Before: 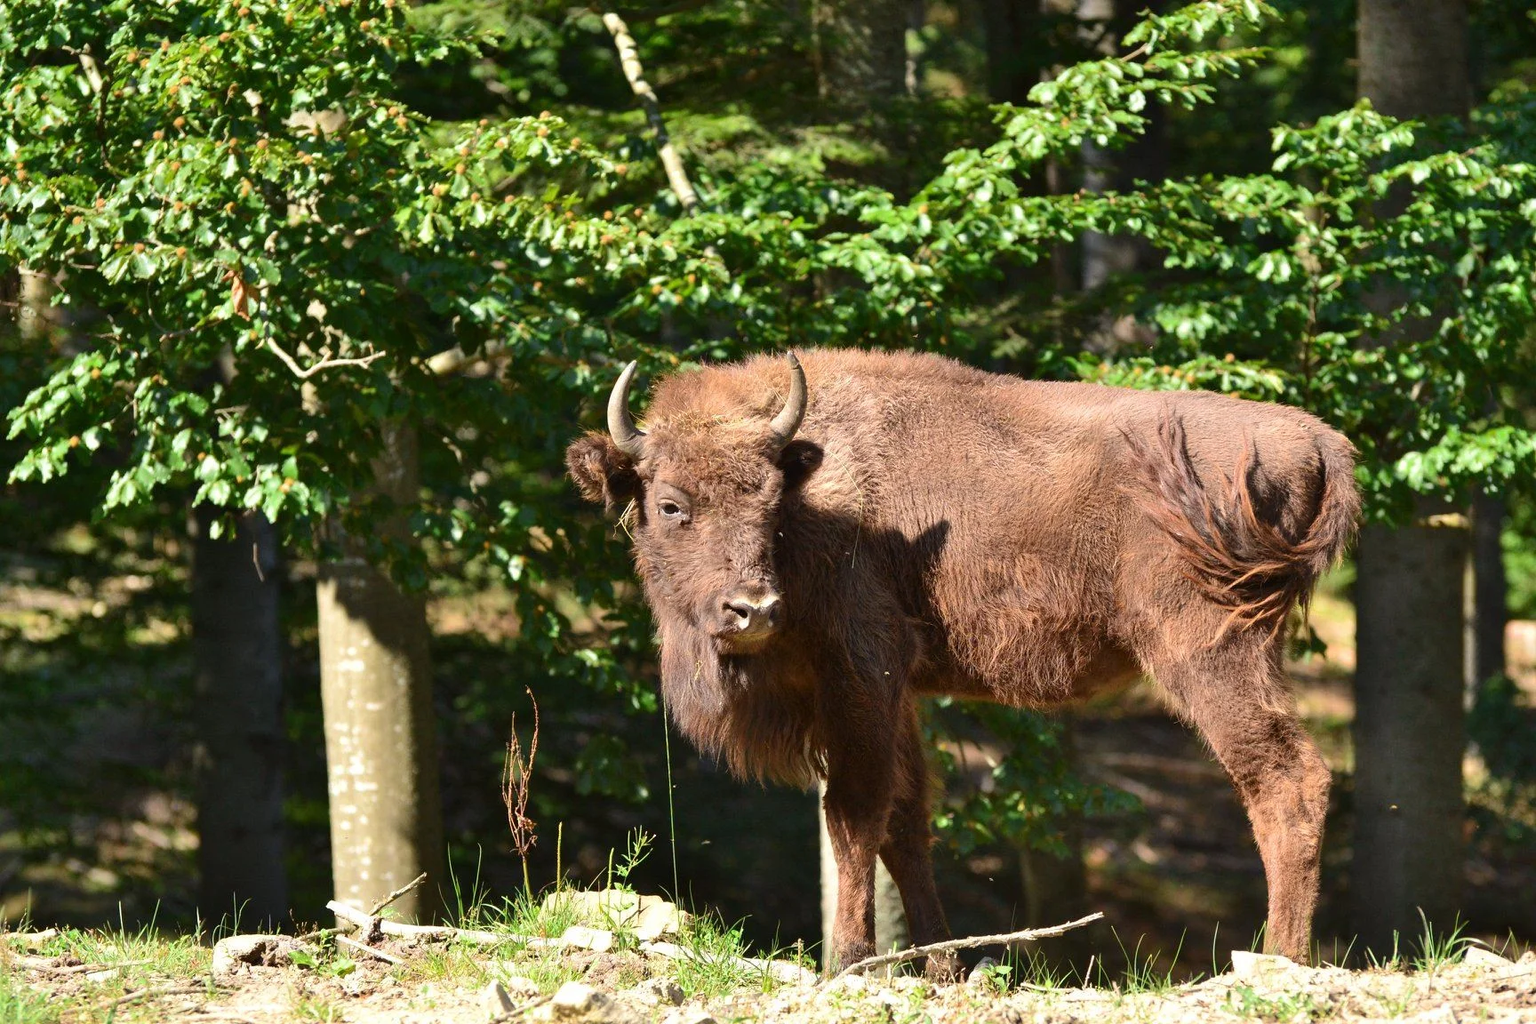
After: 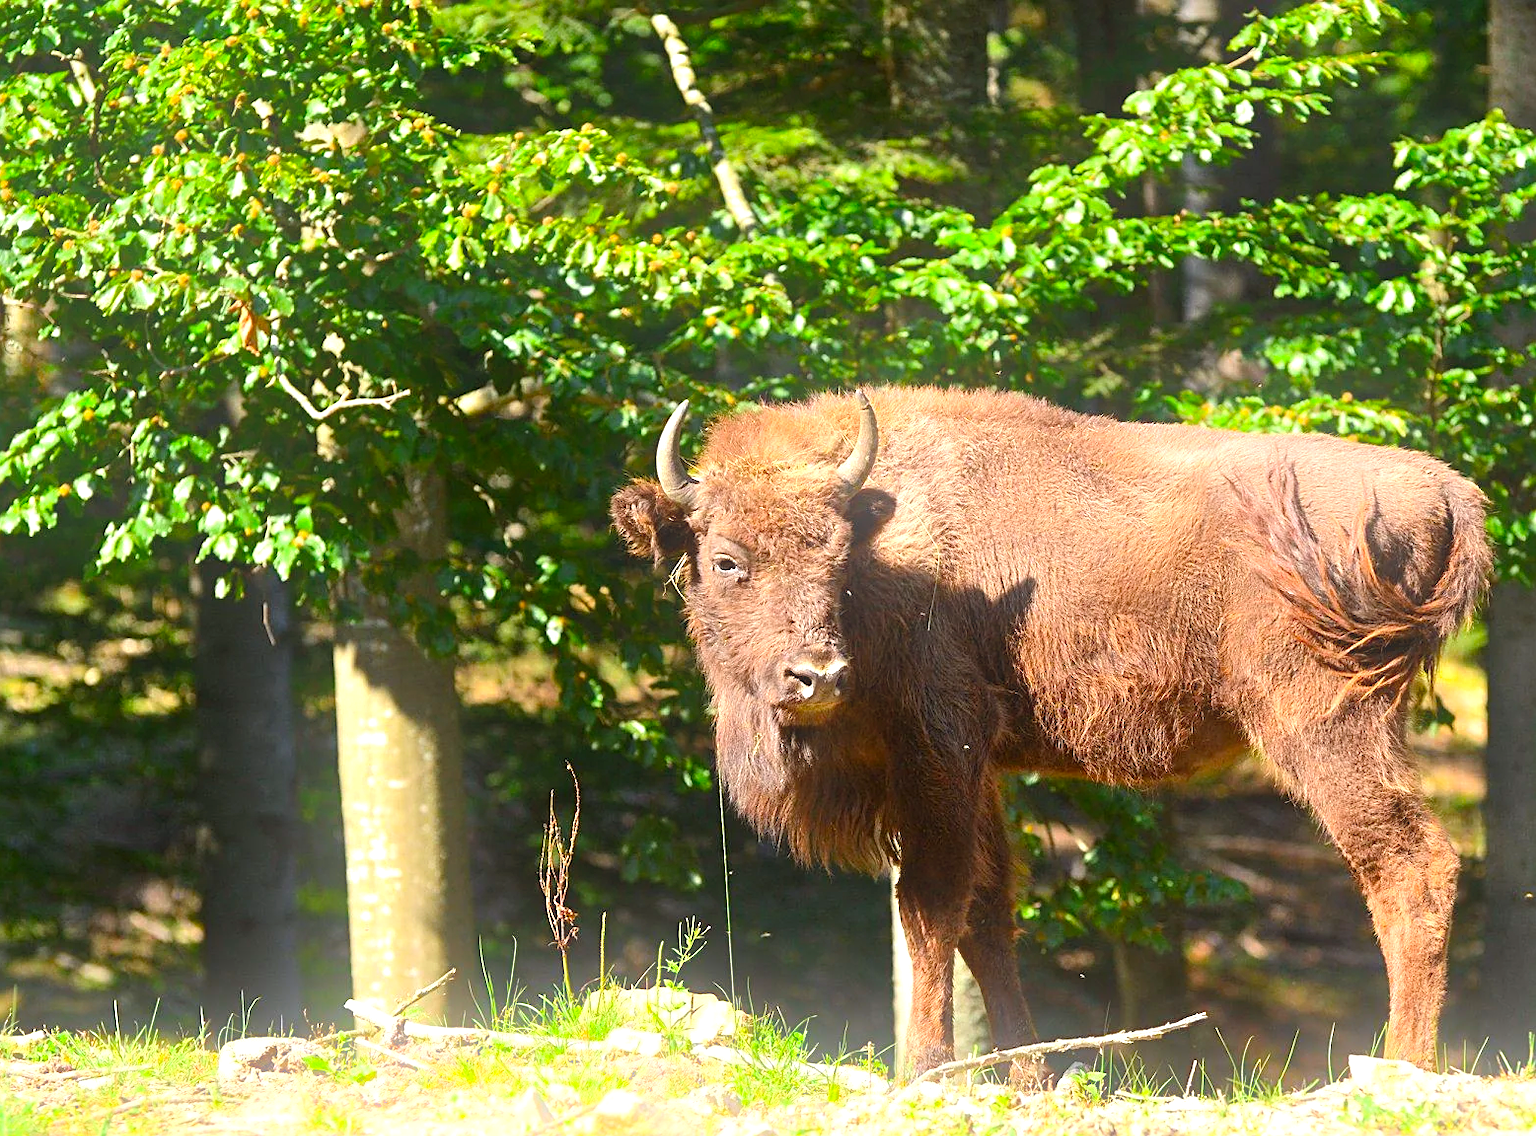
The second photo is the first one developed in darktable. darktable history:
sharpen: on, module defaults
crop and rotate: left 1.088%, right 8.807%
bloom: size 16%, threshold 98%, strength 20%
exposure: black level correction 0, exposure 0.6 EV, compensate exposure bias true, compensate highlight preservation false
contrast brightness saturation: saturation -0.04
color balance: output saturation 110%
vibrance: vibrance 100%
